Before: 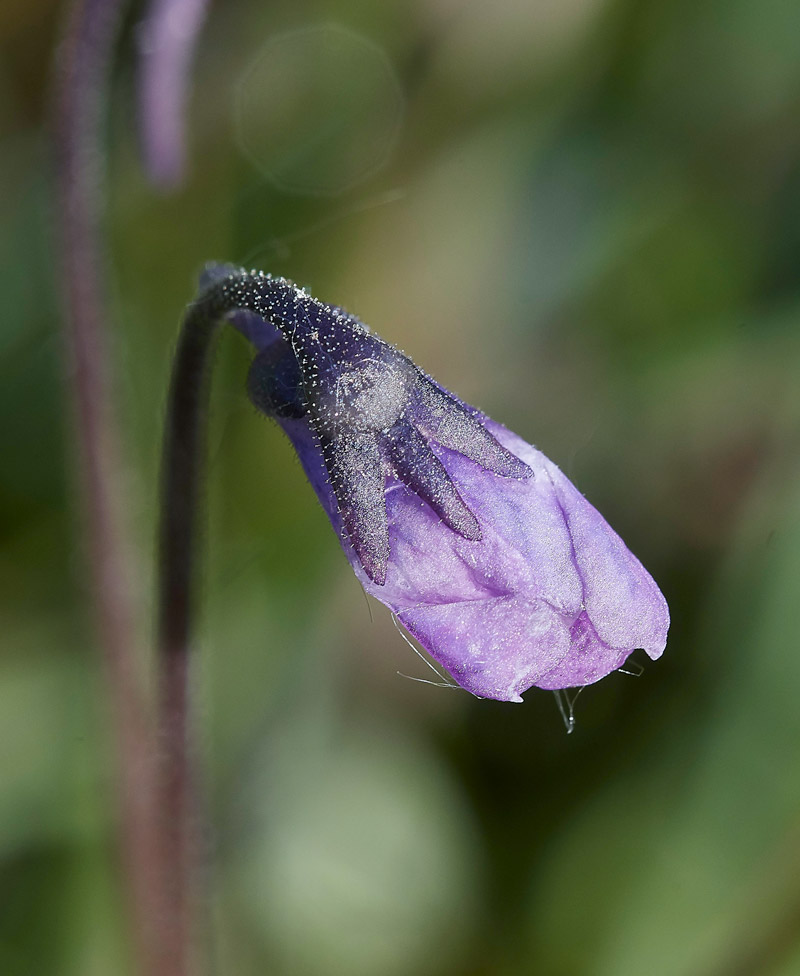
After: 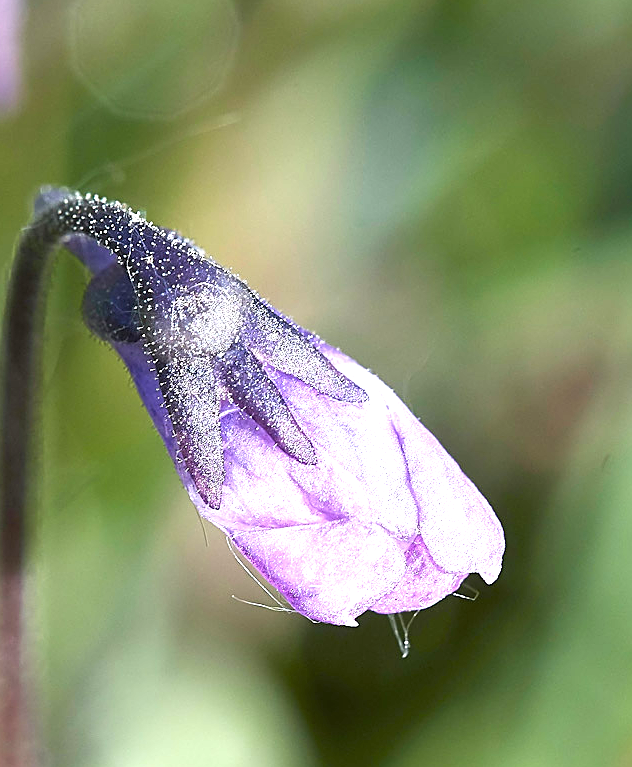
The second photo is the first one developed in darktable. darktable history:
crop and rotate: left 20.626%, top 7.911%, right 0.366%, bottom 13.424%
sharpen: on, module defaults
exposure: black level correction 0, exposure 1.352 EV, compensate highlight preservation false
